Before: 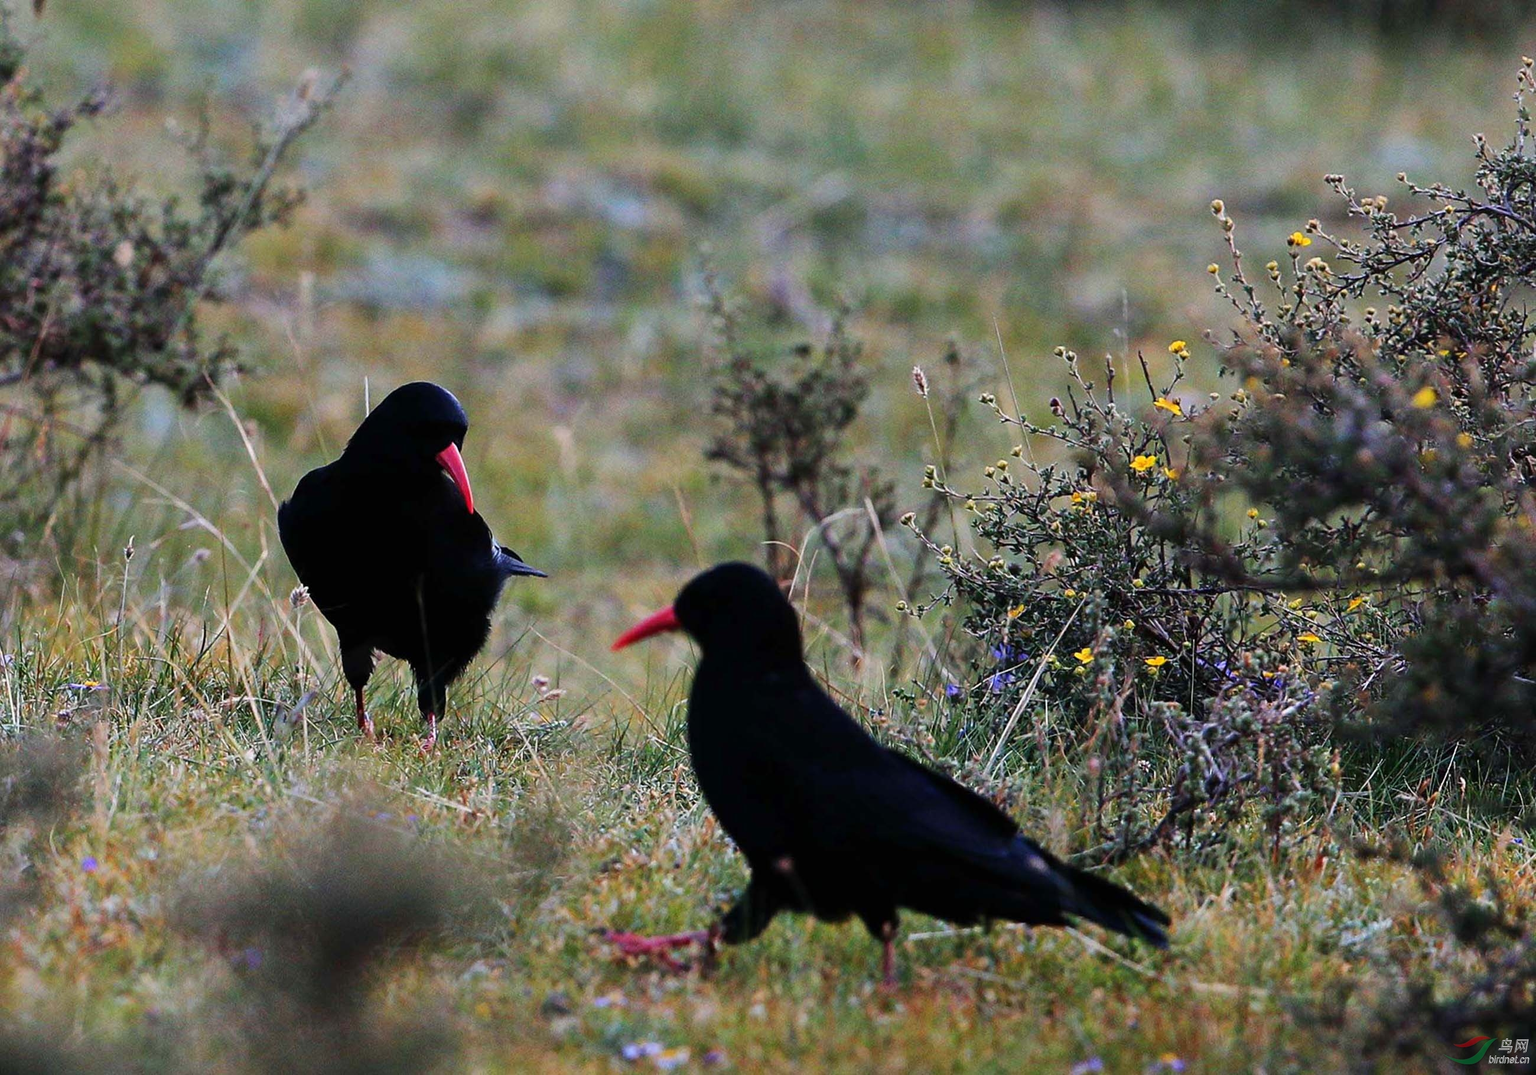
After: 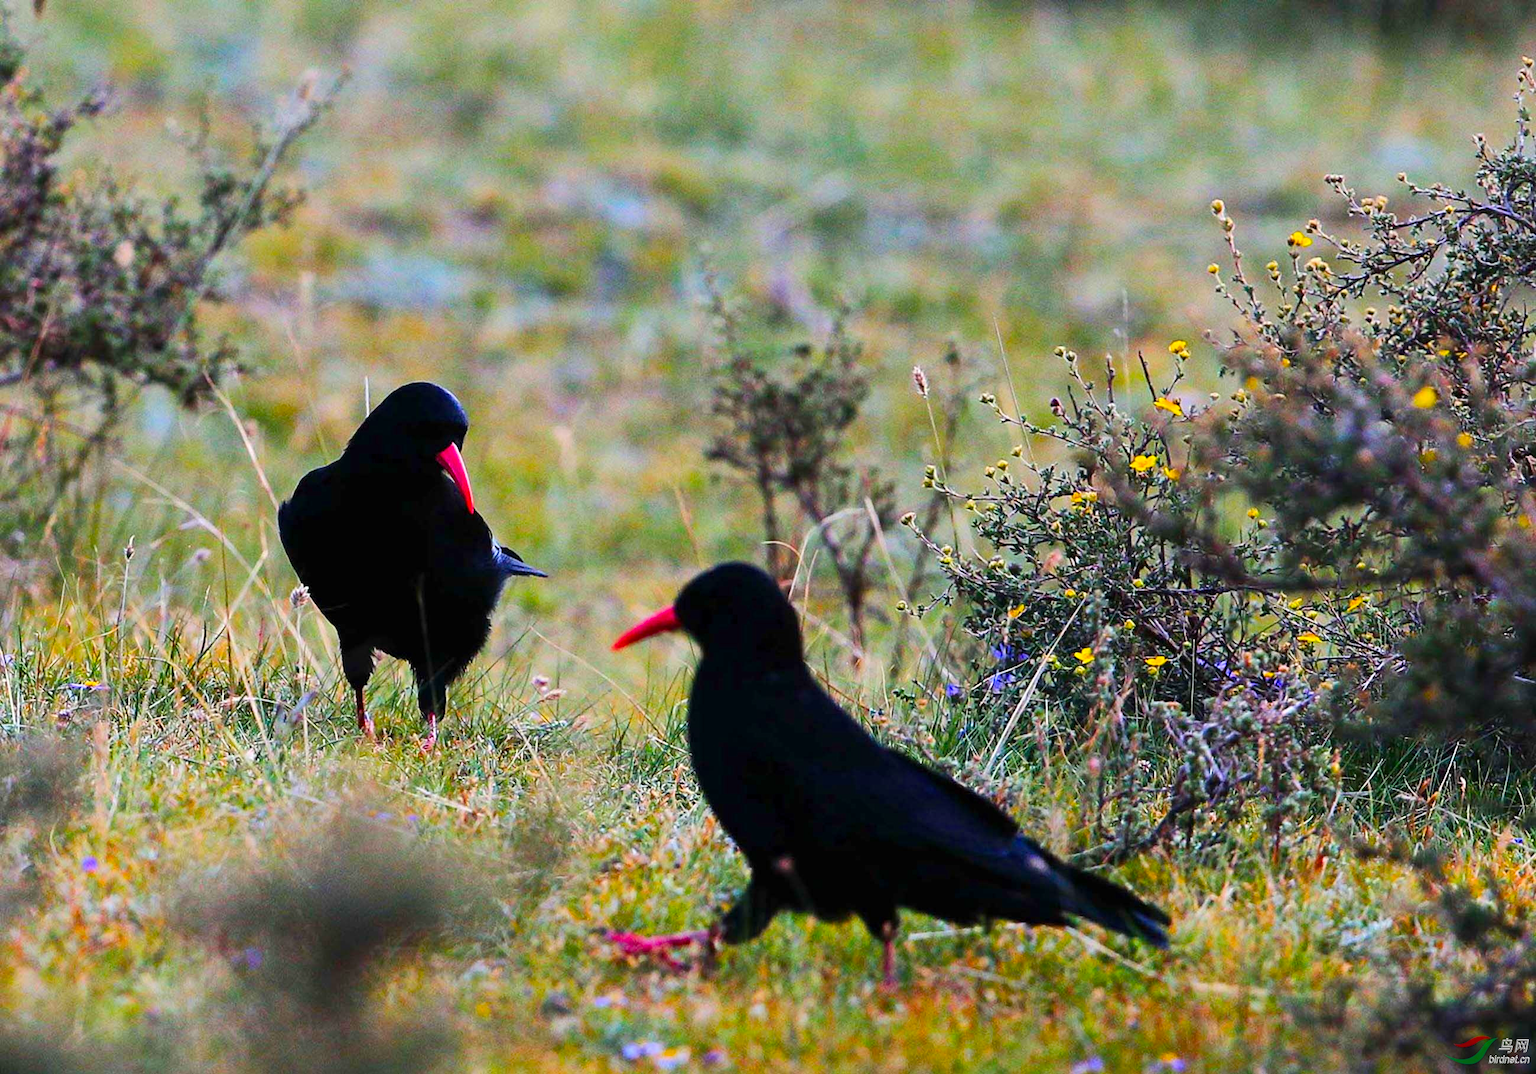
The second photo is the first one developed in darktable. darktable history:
color balance rgb: perceptual saturation grading › global saturation 48.797%
exposure: exposure 0.638 EV, compensate highlight preservation false
tone equalizer: -8 EV -0.002 EV, -7 EV 0.004 EV, -6 EV -0.021 EV, -5 EV 0.018 EV, -4 EV -0.022 EV, -3 EV 0.029 EV, -2 EV -0.052 EV, -1 EV -0.296 EV, +0 EV -0.576 EV, edges refinement/feathering 500, mask exposure compensation -1.57 EV, preserve details no
